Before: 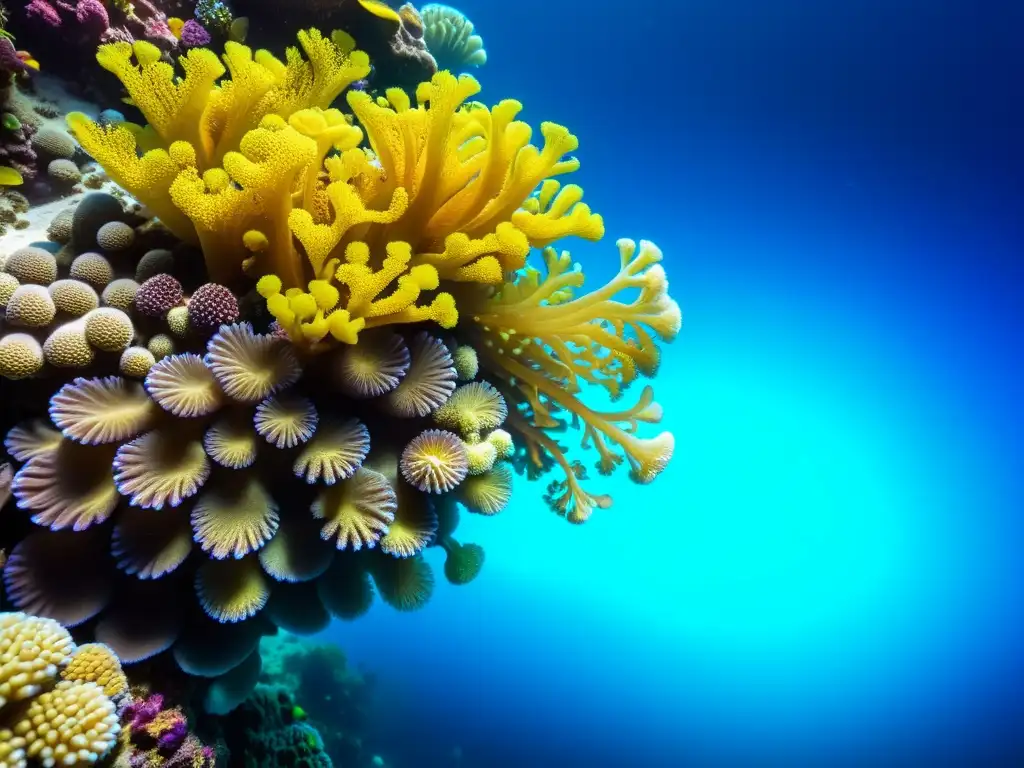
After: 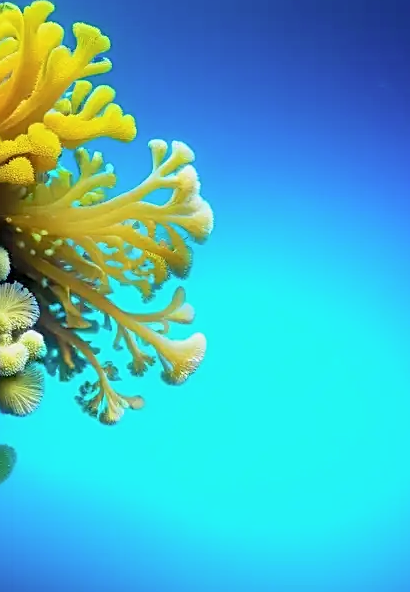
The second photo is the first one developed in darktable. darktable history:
exposure: black level correction 0.006, exposure -0.22 EV, compensate exposure bias true, compensate highlight preservation false
contrast brightness saturation: brightness 0.154
crop: left 45.73%, top 12.913%, right 14.162%, bottom 9.907%
tone equalizer: smoothing diameter 24.91%, edges refinement/feathering 9.58, preserve details guided filter
sharpen: on, module defaults
